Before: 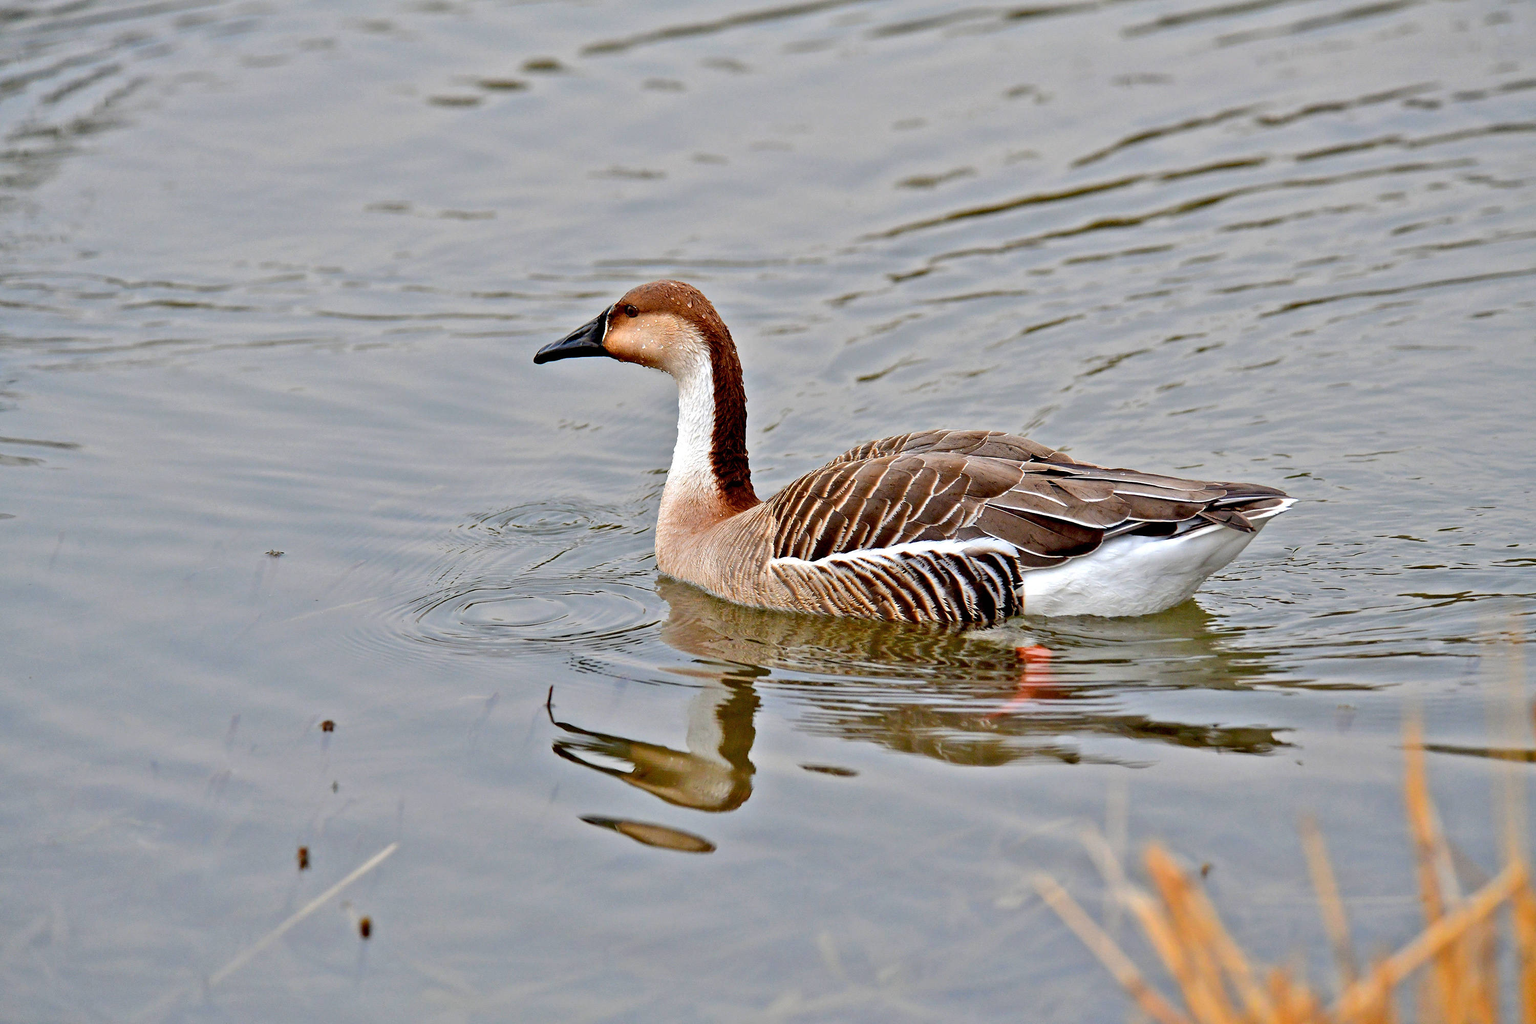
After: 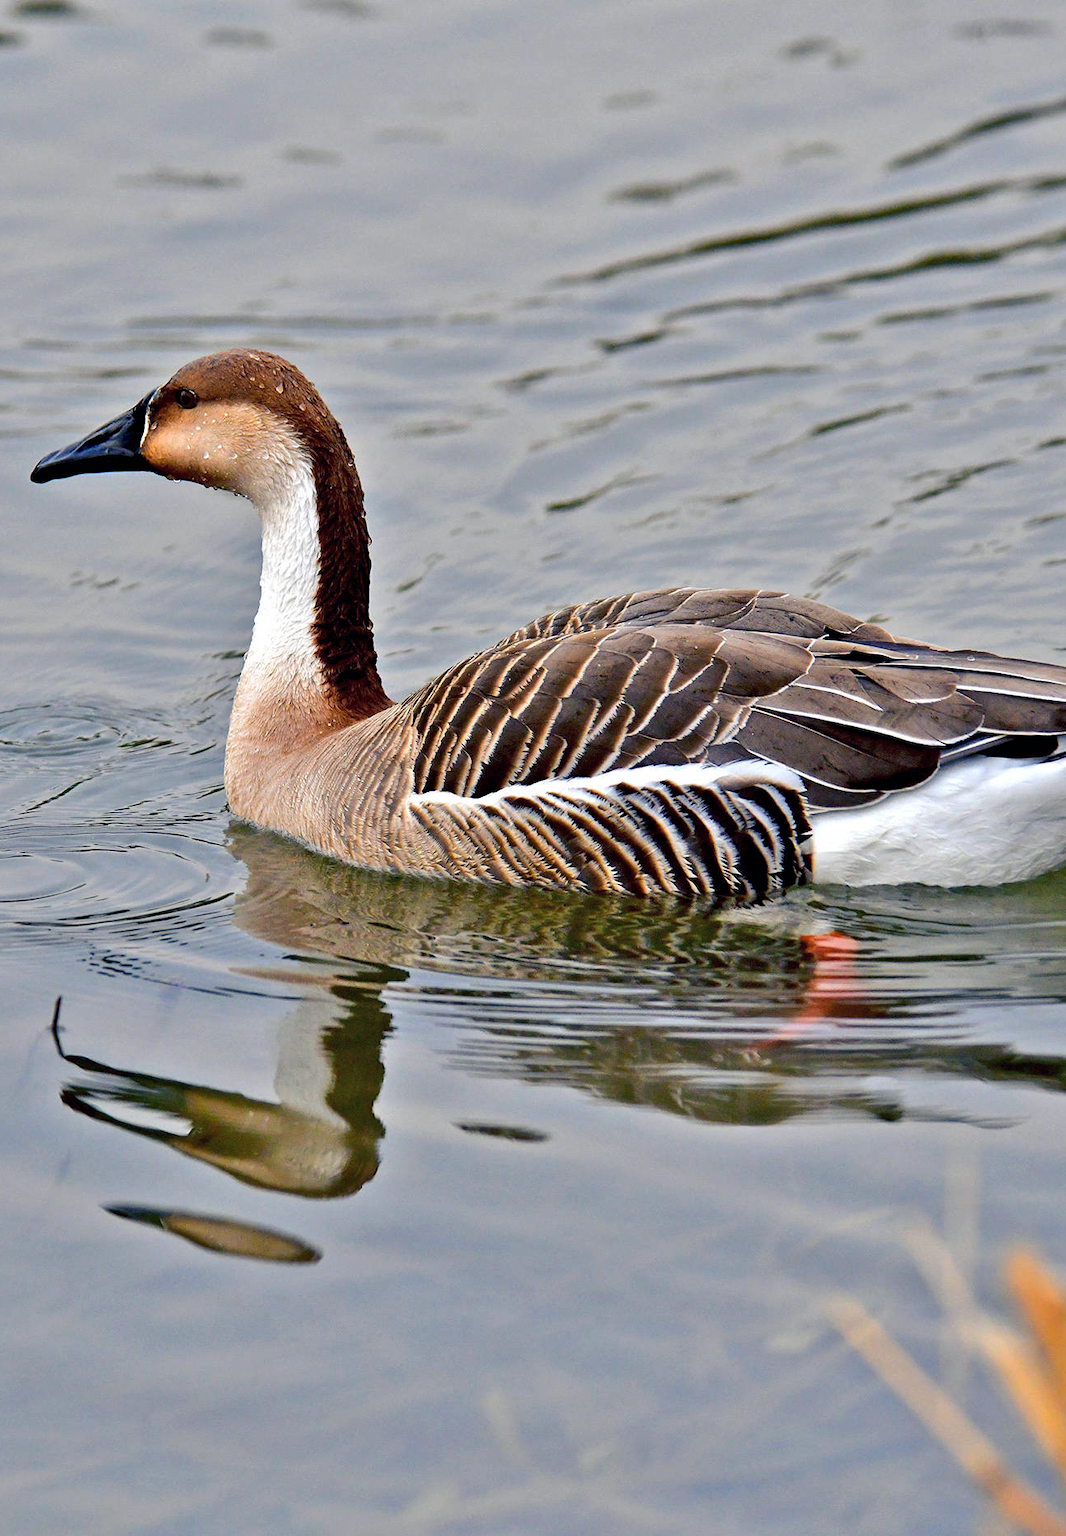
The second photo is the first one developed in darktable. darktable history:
color balance rgb: shadows lift › luminance -40.91%, shadows lift › chroma 14.311%, shadows lift › hue 258.27°, perceptual saturation grading › global saturation 10.169%
crop: left 33.506%, top 6.042%, right 22.962%
